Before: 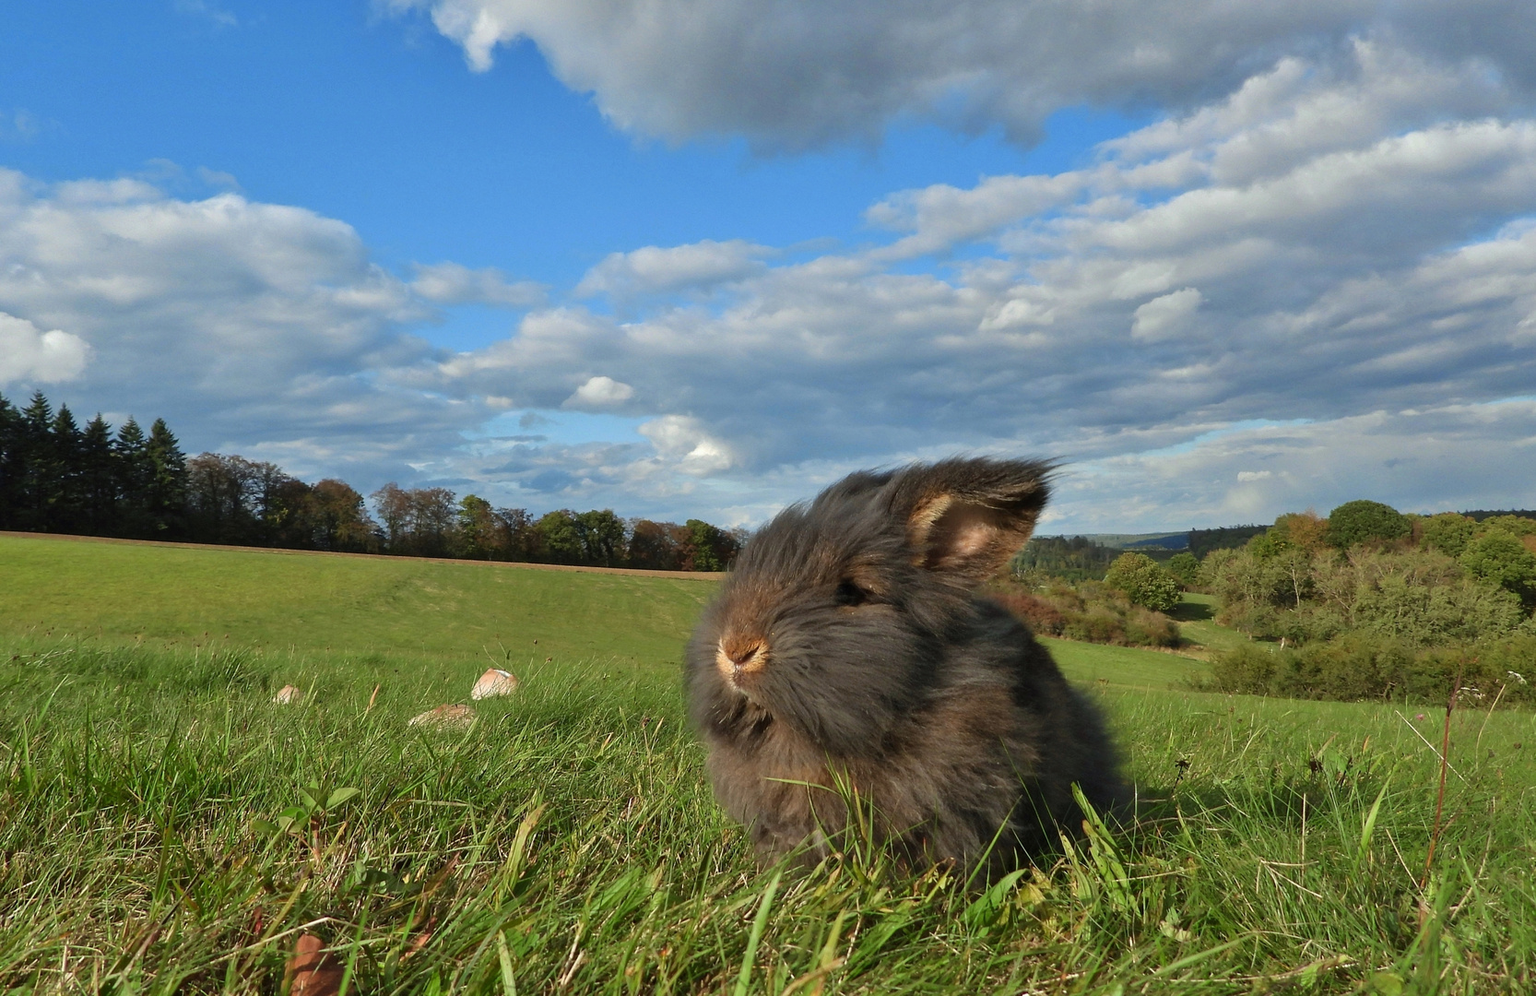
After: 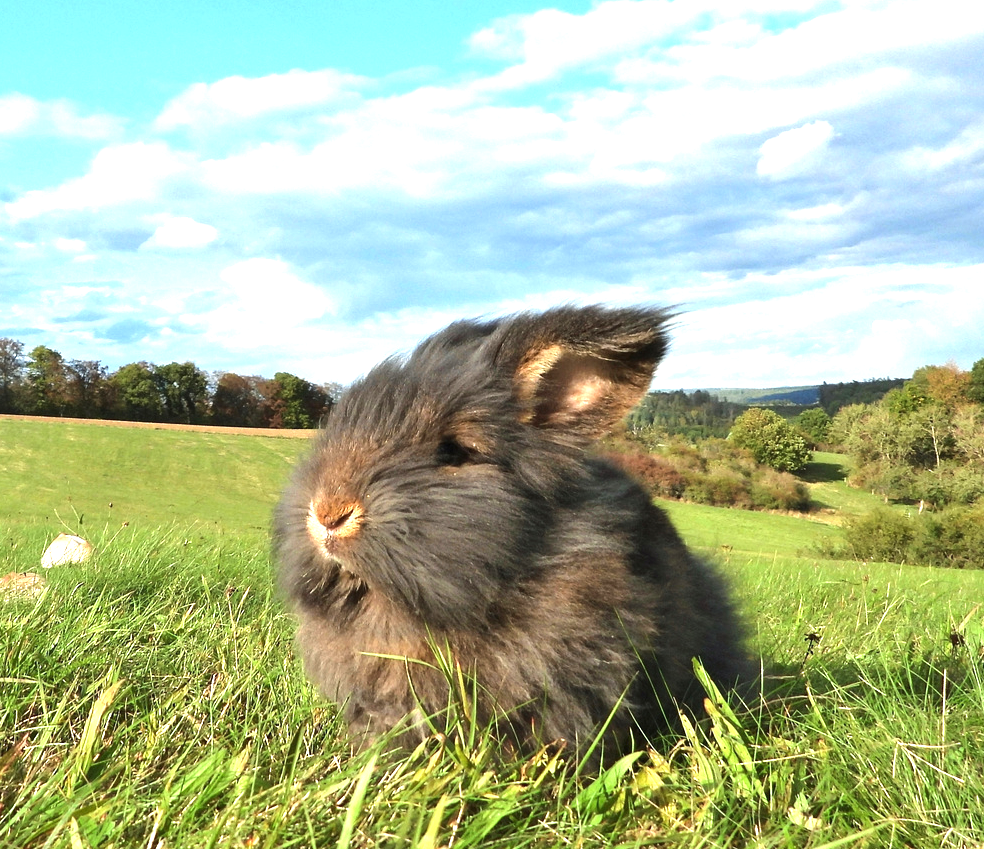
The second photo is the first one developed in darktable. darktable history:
tone equalizer: -8 EV -0.417 EV, -7 EV -0.389 EV, -6 EV -0.333 EV, -5 EV -0.222 EV, -3 EV 0.222 EV, -2 EV 0.333 EV, -1 EV 0.389 EV, +0 EV 0.417 EV, edges refinement/feathering 500, mask exposure compensation -1.57 EV, preserve details no
exposure: black level correction 0, exposure 1.2 EV, compensate highlight preservation false
crop and rotate: left 28.256%, top 17.734%, right 12.656%, bottom 3.573%
